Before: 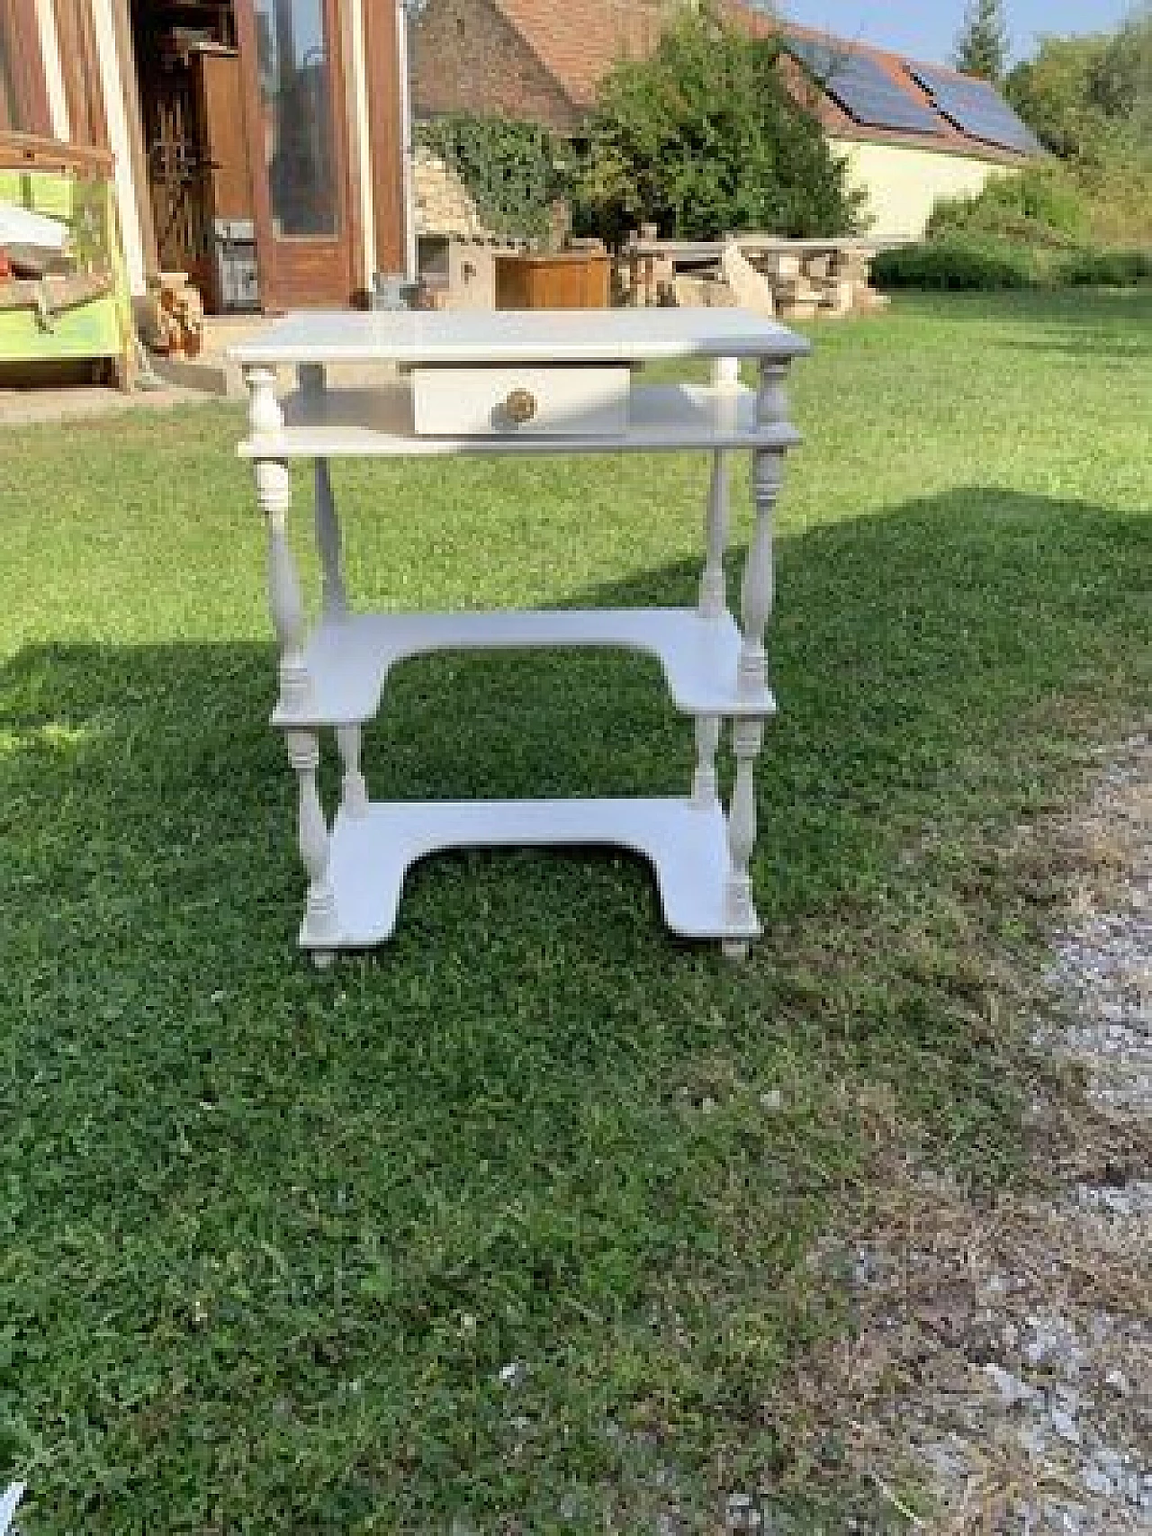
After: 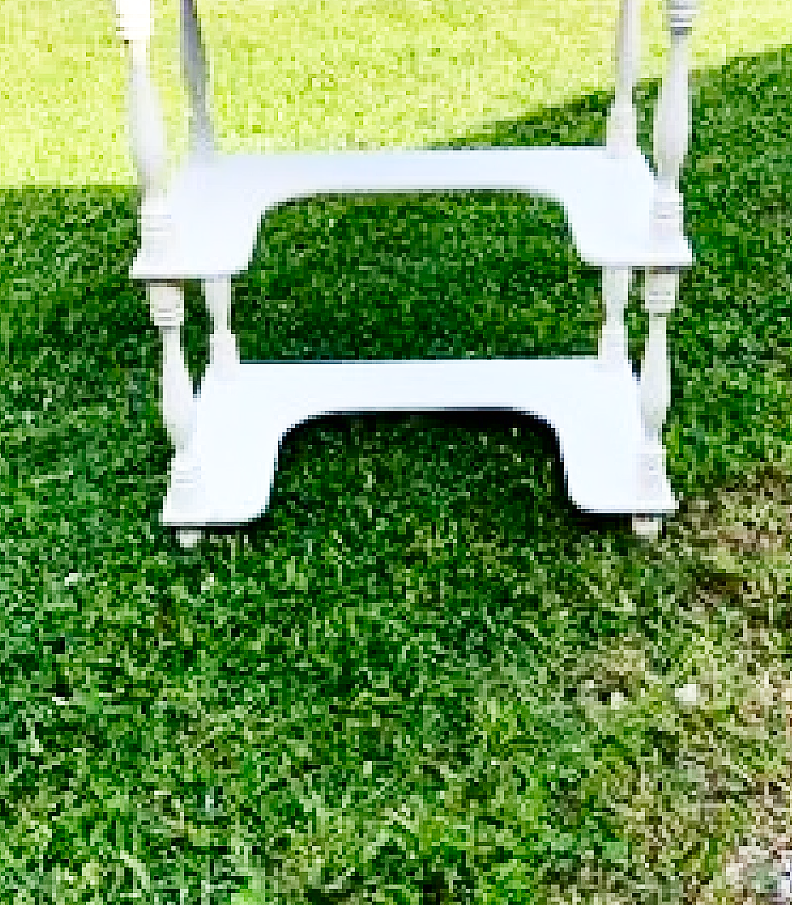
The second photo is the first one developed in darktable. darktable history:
contrast brightness saturation: contrast 0.191, brightness -0.11, saturation 0.212
crop: left 13.319%, top 30.949%, right 24.783%, bottom 16.013%
base curve: curves: ch0 [(0, 0.003) (0.001, 0.002) (0.006, 0.004) (0.02, 0.022) (0.048, 0.086) (0.094, 0.234) (0.162, 0.431) (0.258, 0.629) (0.385, 0.8) (0.548, 0.918) (0.751, 0.988) (1, 1)], preserve colors none
